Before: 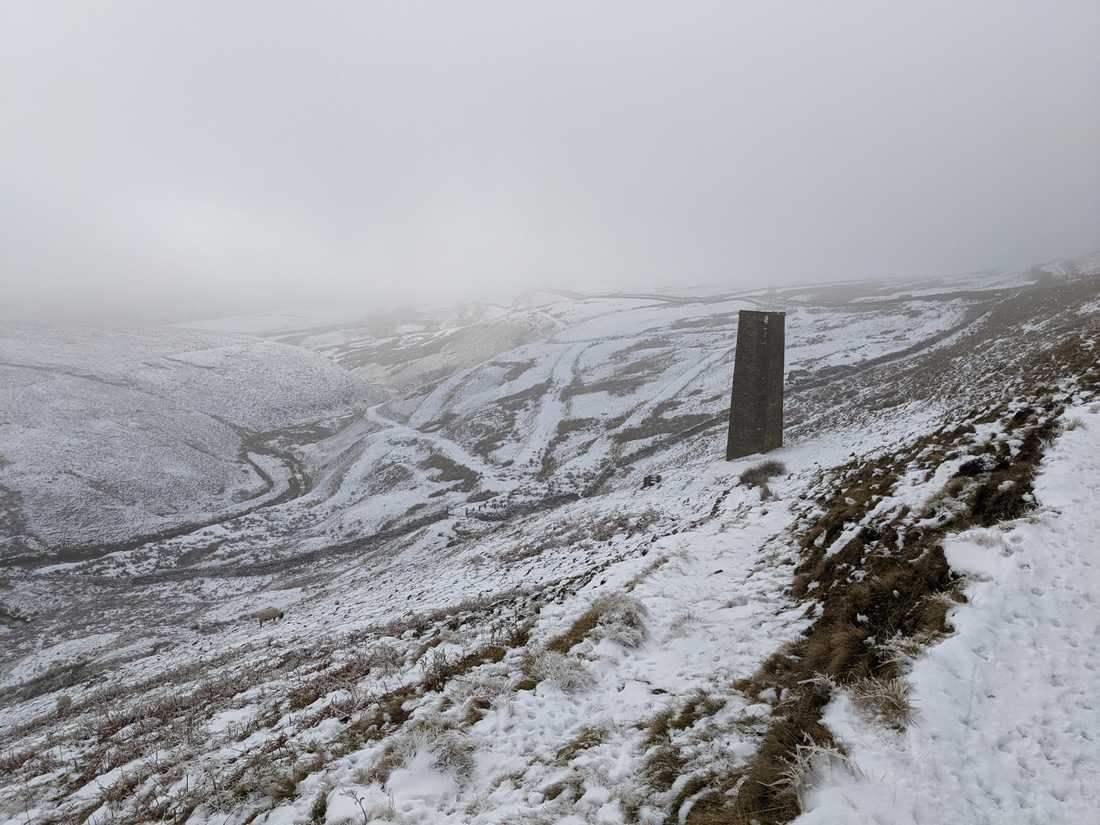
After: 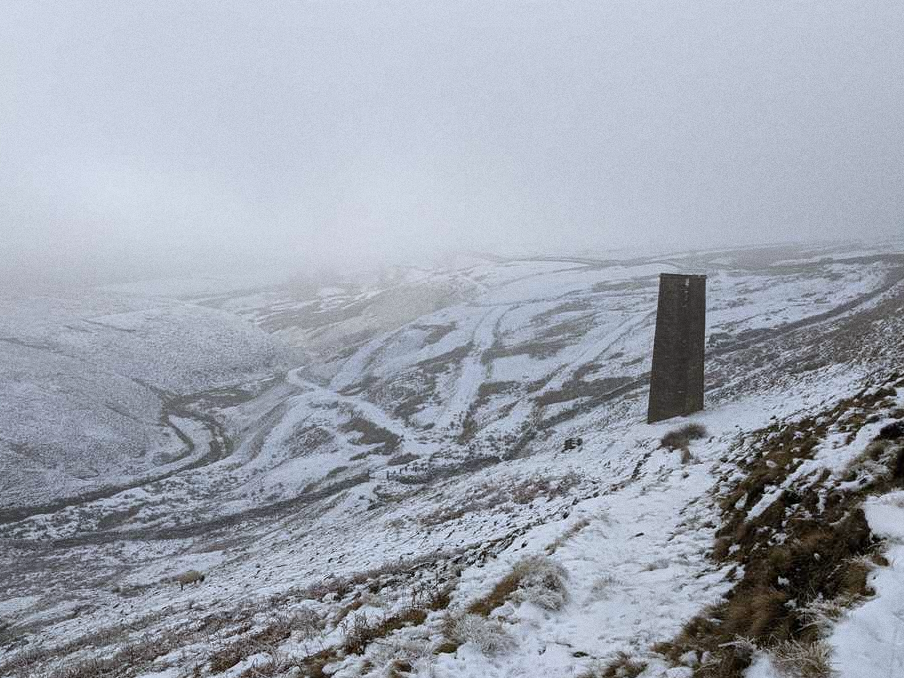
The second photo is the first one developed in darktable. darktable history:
crop and rotate: left 7.196%, top 4.574%, right 10.605%, bottom 13.178%
grain: coarseness 0.09 ISO
white balance: red 0.976, blue 1.04
